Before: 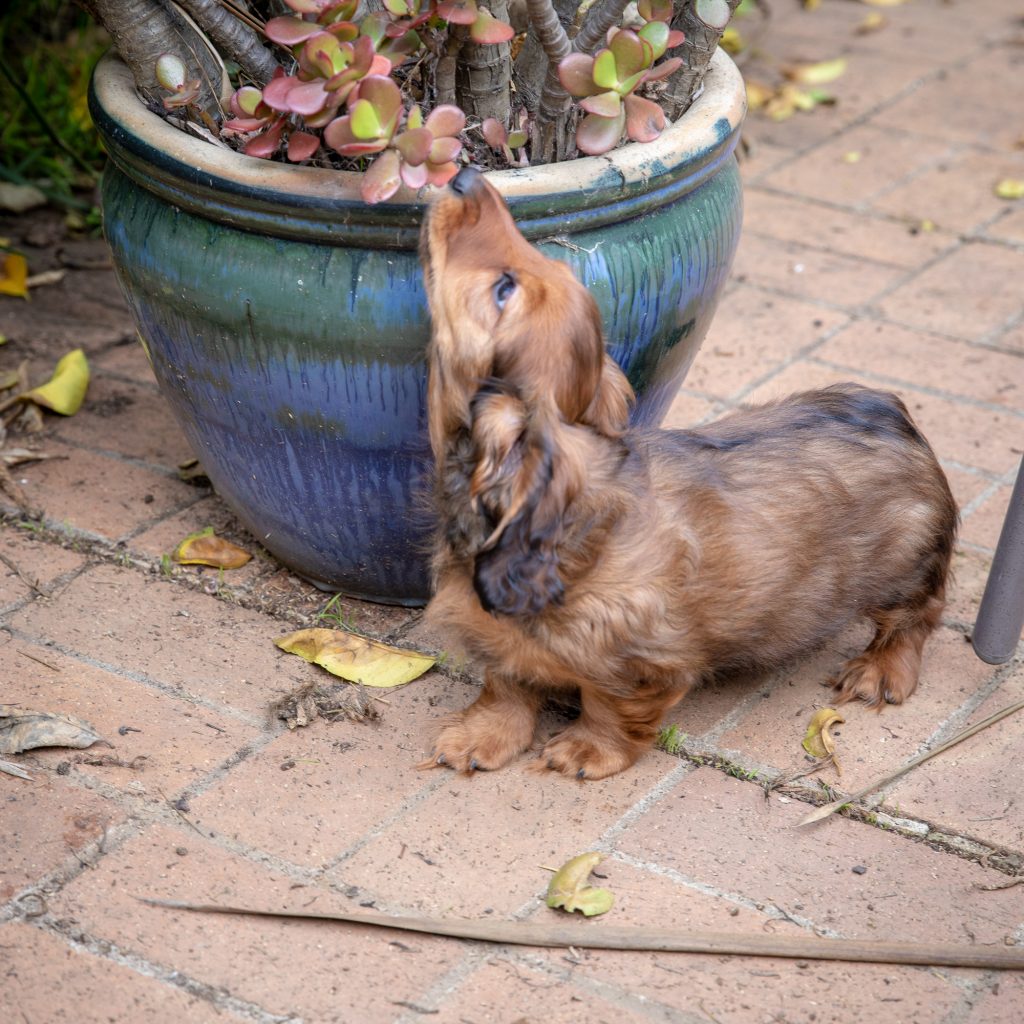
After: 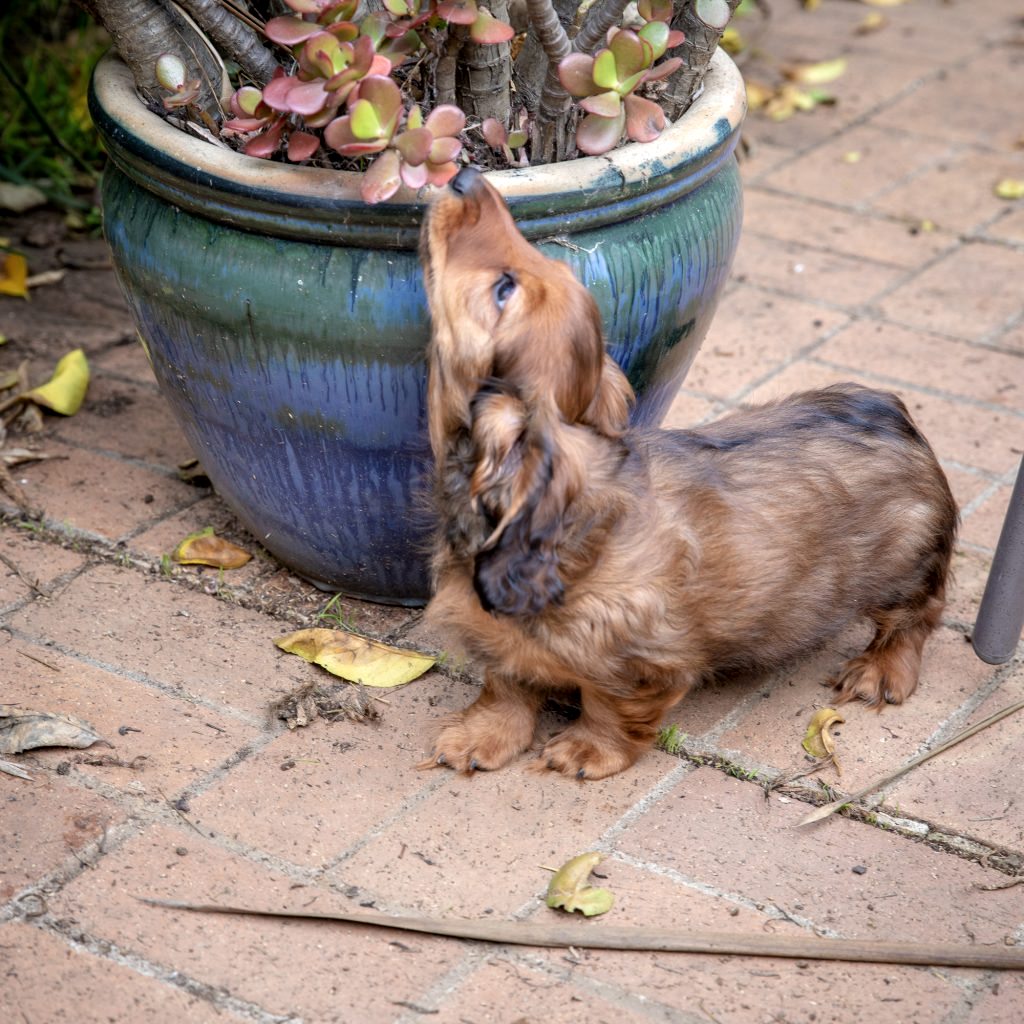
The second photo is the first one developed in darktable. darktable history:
contrast equalizer: y [[0.526, 0.53, 0.532, 0.532, 0.53, 0.525], [0.5 ×6], [0.5 ×6], [0 ×6], [0 ×6]]
